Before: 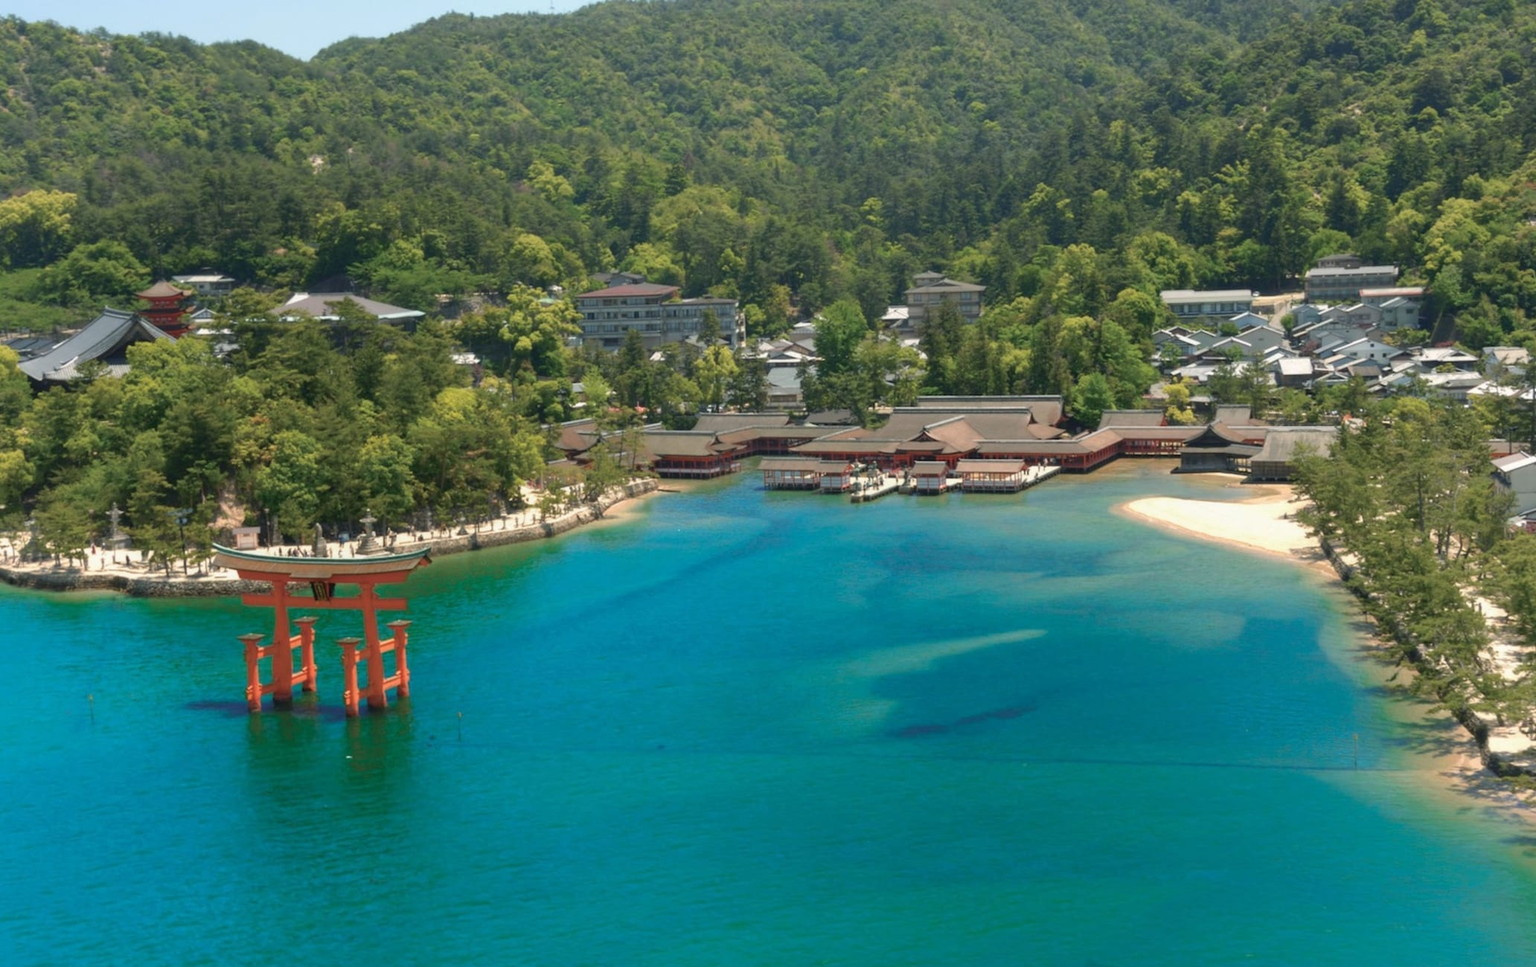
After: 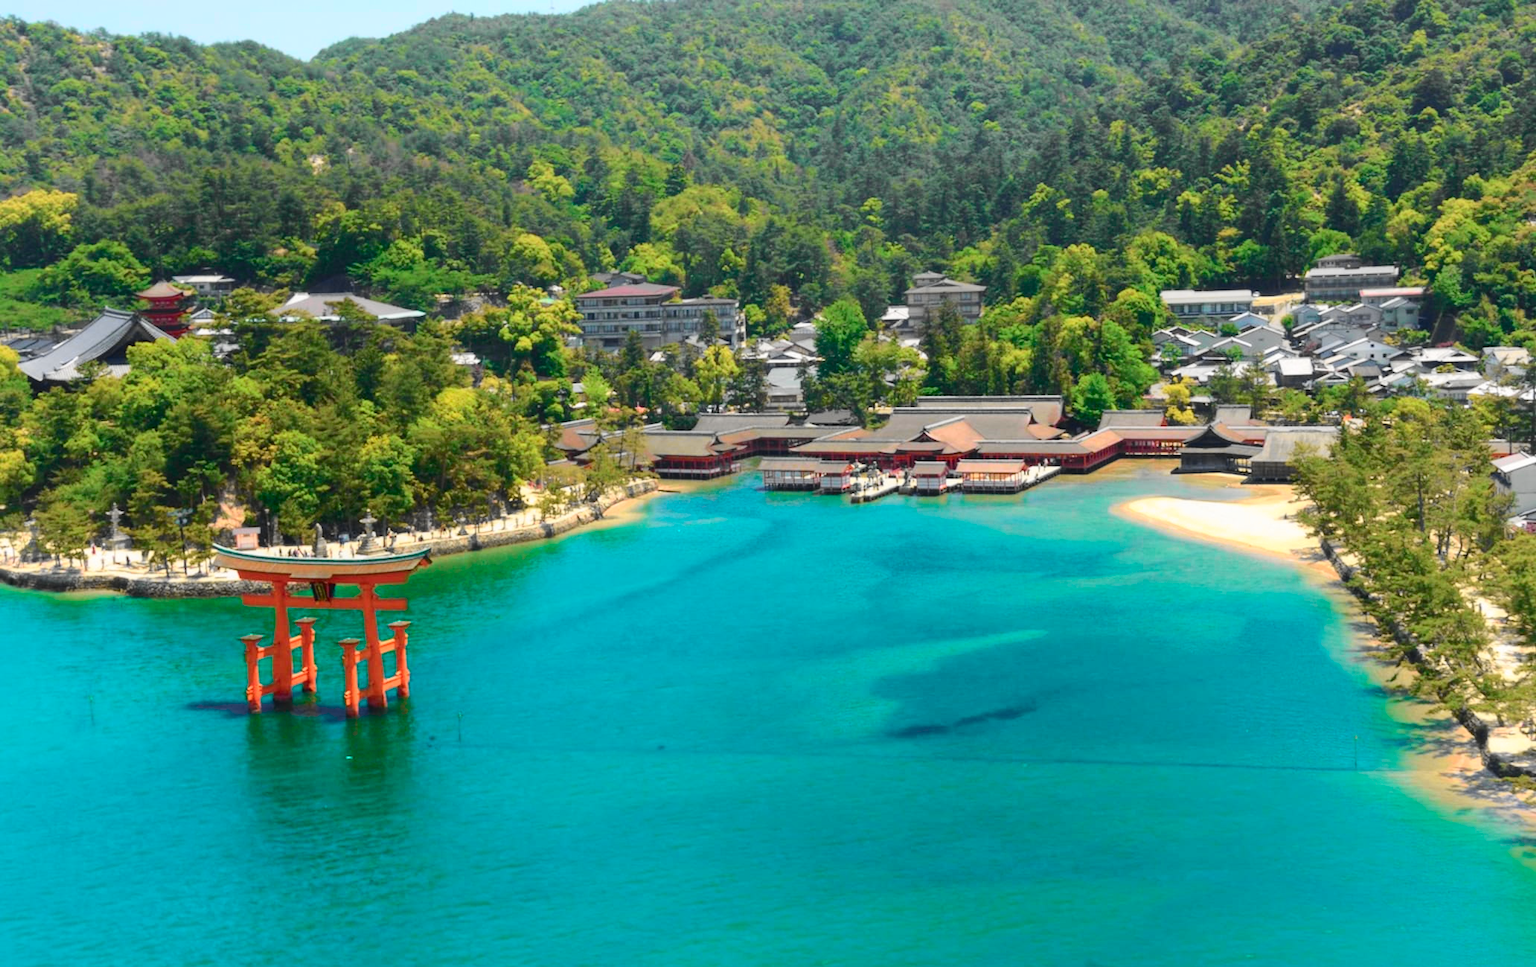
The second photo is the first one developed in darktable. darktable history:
tone curve: curves: ch0 [(0, 0.023) (0.103, 0.087) (0.295, 0.297) (0.445, 0.531) (0.553, 0.665) (0.735, 0.843) (0.994, 1)]; ch1 [(0, 0) (0.427, 0.346) (0.456, 0.426) (0.484, 0.494) (0.509, 0.505) (0.535, 0.56) (0.581, 0.632) (0.646, 0.715) (1, 1)]; ch2 [(0, 0) (0.369, 0.388) (0.449, 0.431) (0.501, 0.495) (0.533, 0.518) (0.572, 0.612) (0.677, 0.752) (1, 1)], color space Lab, independent channels, preserve colors none
